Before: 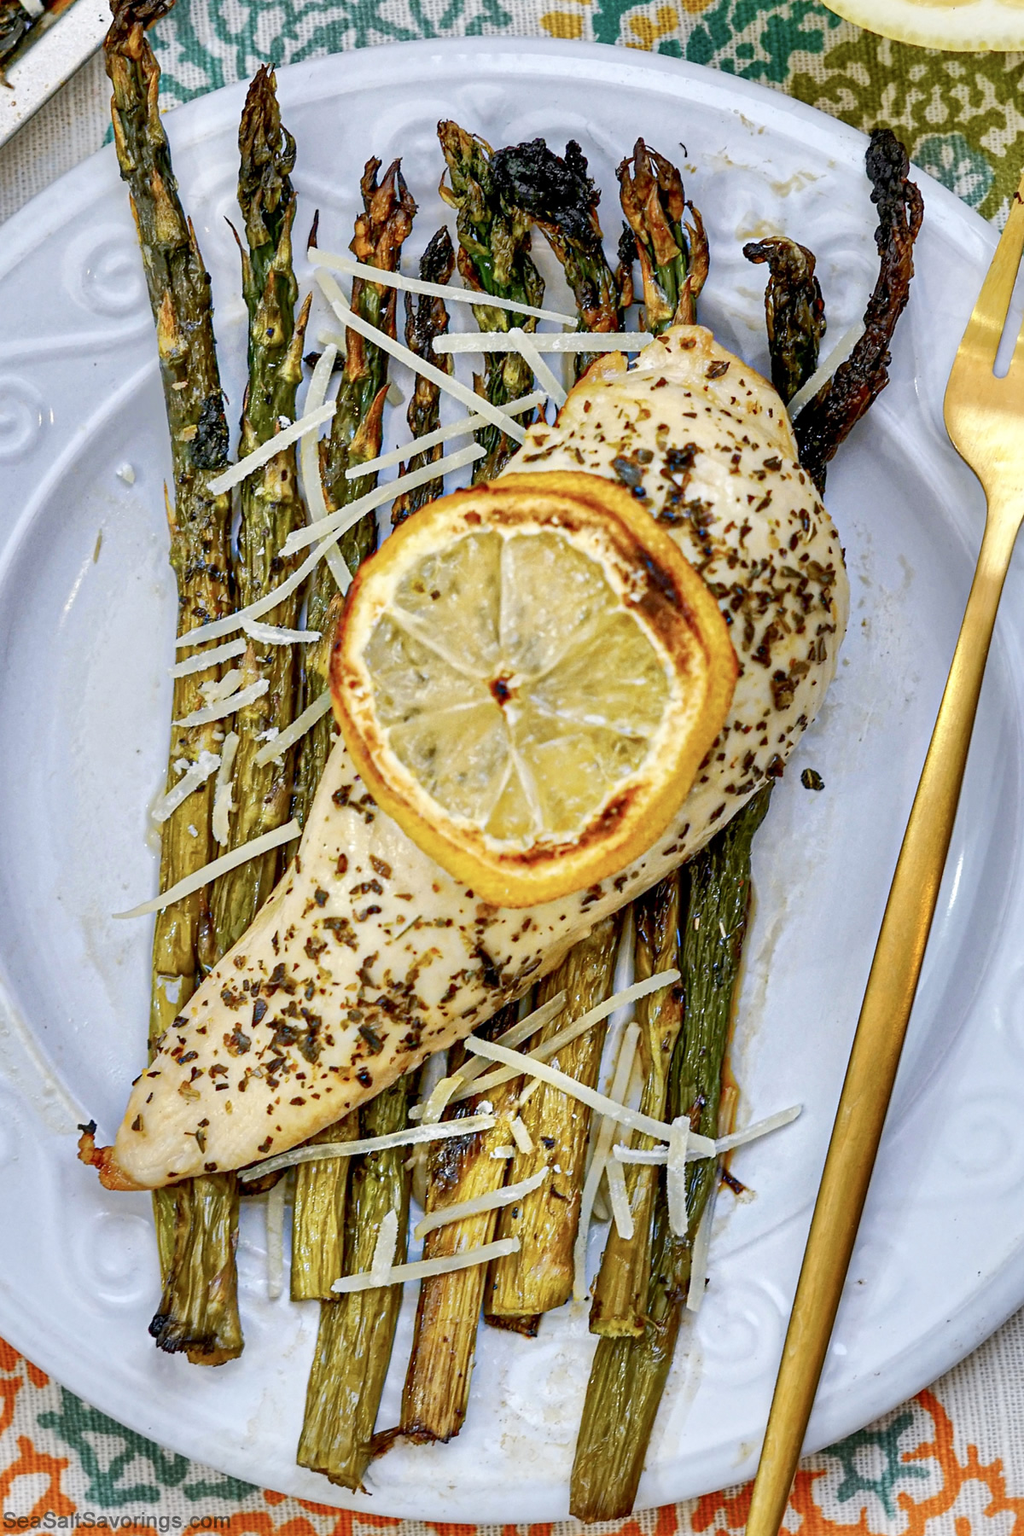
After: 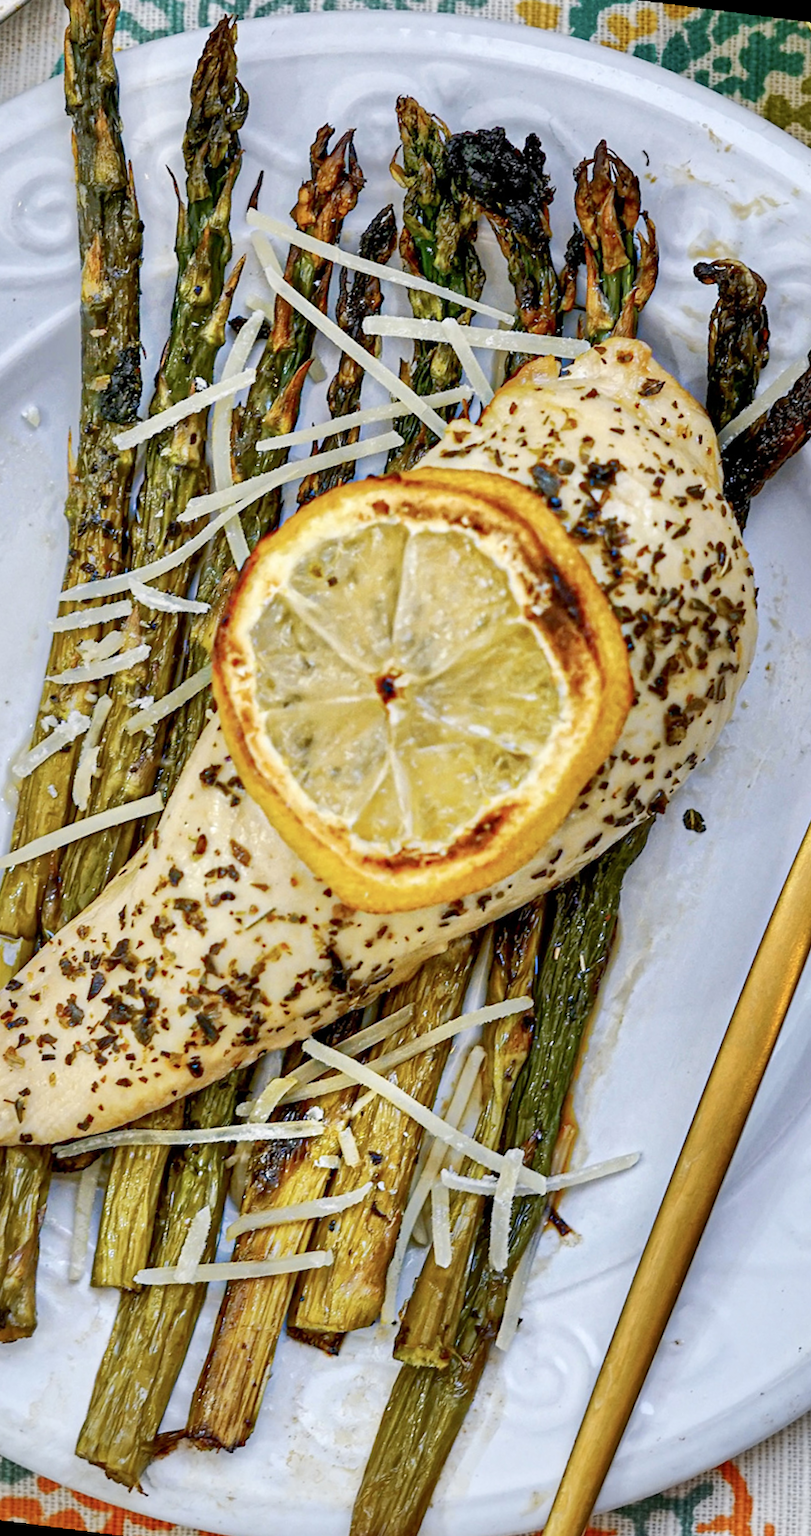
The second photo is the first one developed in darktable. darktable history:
crop and rotate: angle -3.27°, left 14.277%, top 0.028%, right 10.766%, bottom 0.028%
rotate and perspective: rotation 4.1°, automatic cropping off
